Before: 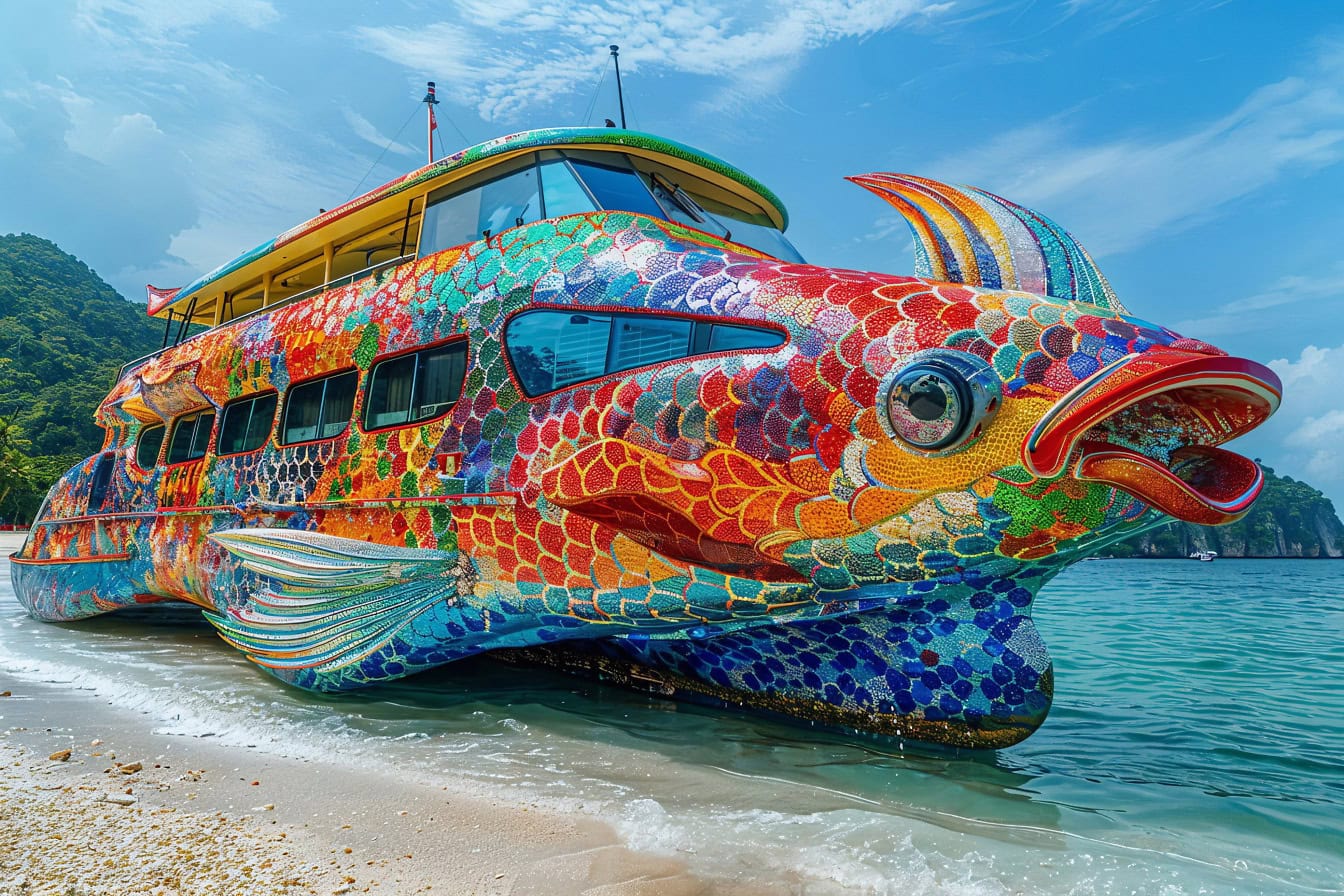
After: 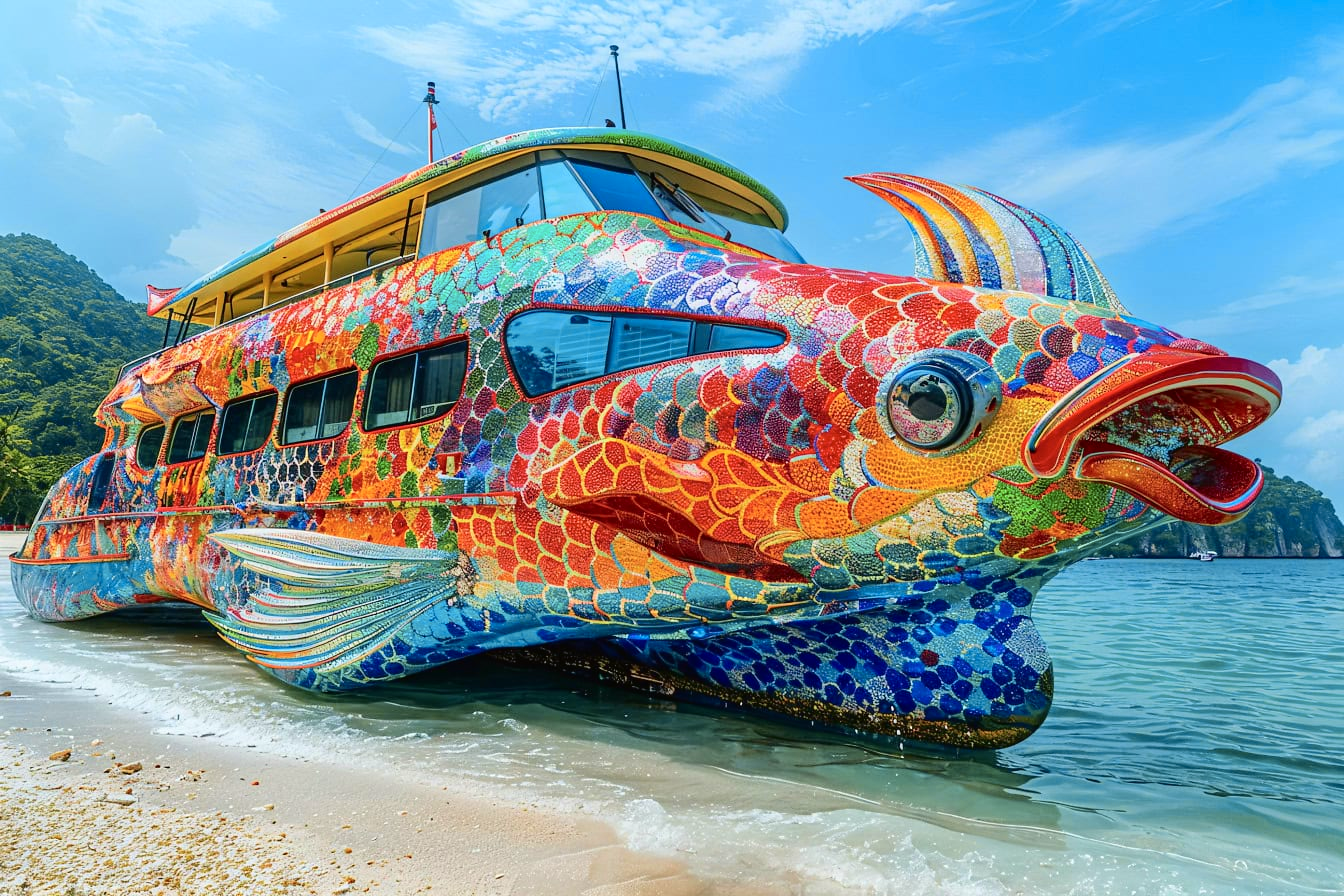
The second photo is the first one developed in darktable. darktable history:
tone curve: curves: ch0 [(0, 0.01) (0.052, 0.045) (0.136, 0.133) (0.29, 0.332) (0.453, 0.531) (0.676, 0.751) (0.89, 0.919) (1, 1)]; ch1 [(0, 0) (0.094, 0.081) (0.285, 0.299) (0.385, 0.403) (0.446, 0.443) (0.502, 0.5) (0.544, 0.552) (0.589, 0.612) (0.722, 0.728) (1, 1)]; ch2 [(0, 0) (0.257, 0.217) (0.43, 0.421) (0.498, 0.507) (0.531, 0.544) (0.56, 0.579) (0.625, 0.642) (1, 1)], color space Lab, independent channels, preserve colors none
